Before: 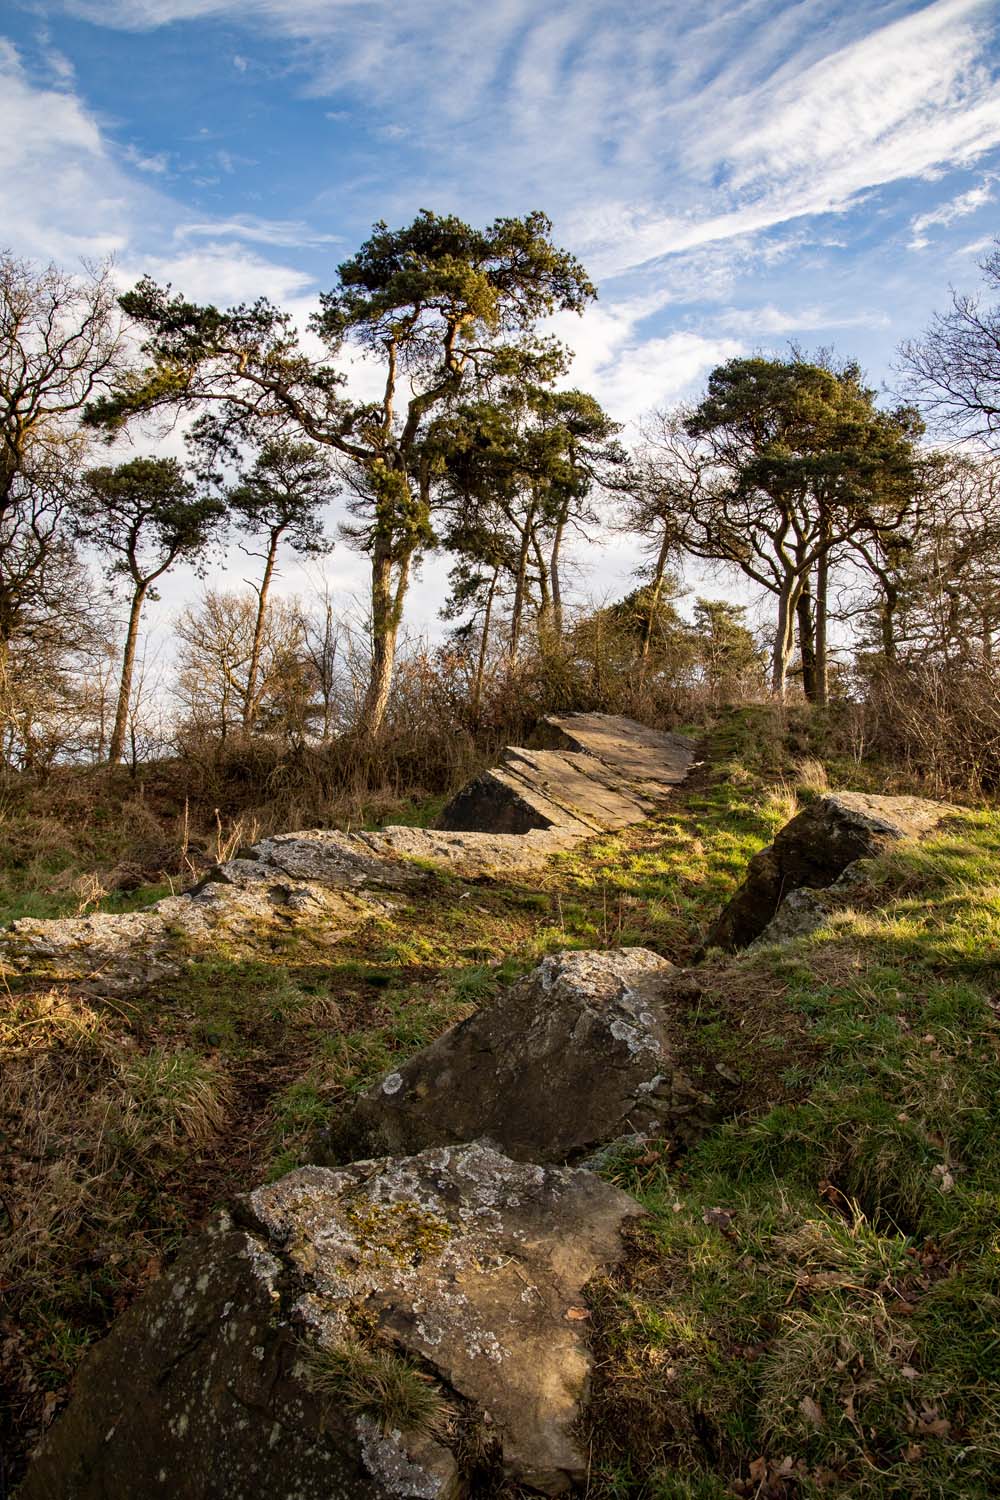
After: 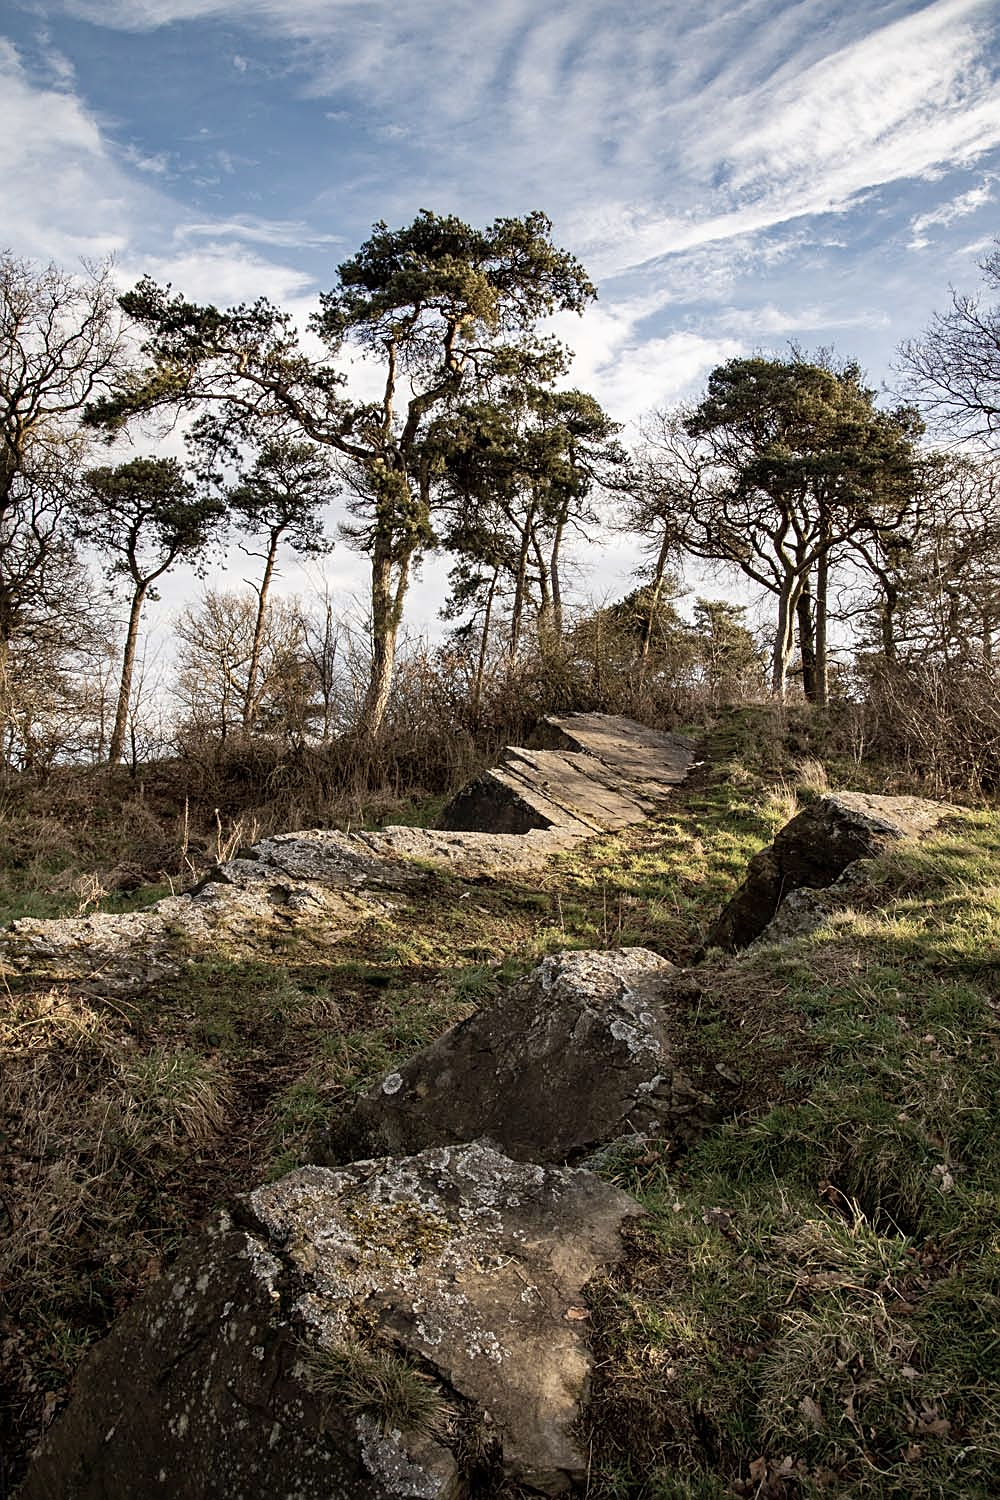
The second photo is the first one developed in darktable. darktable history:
contrast brightness saturation: contrast 0.1, saturation -0.36
shadows and highlights: shadows 25, highlights -25
sharpen: on, module defaults
